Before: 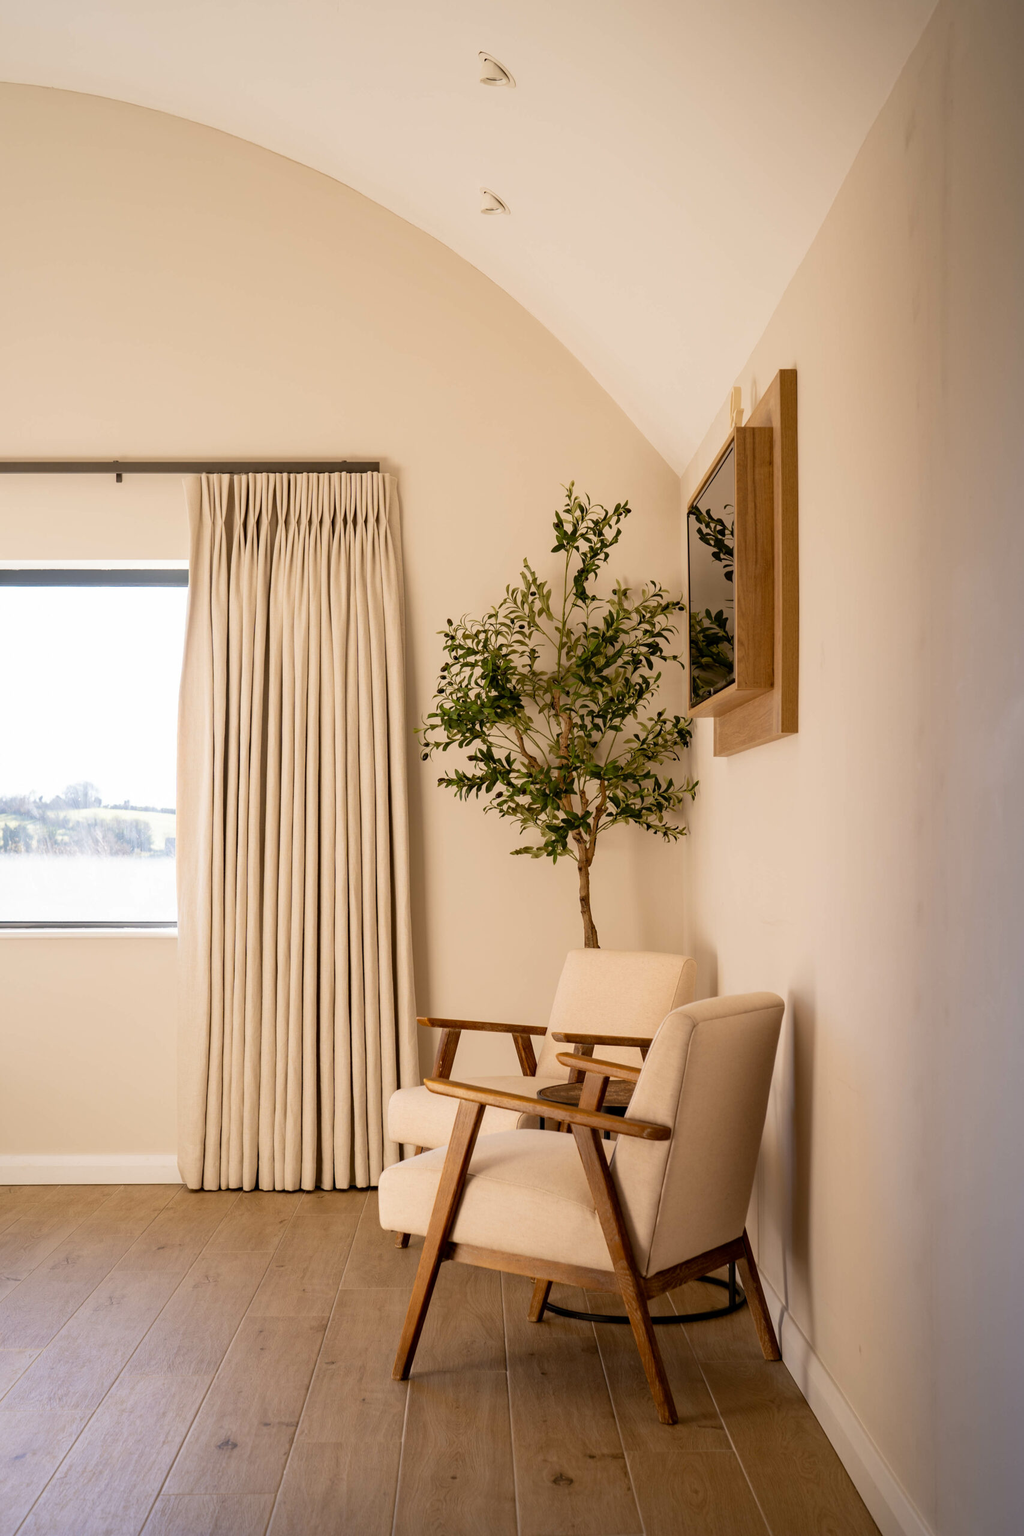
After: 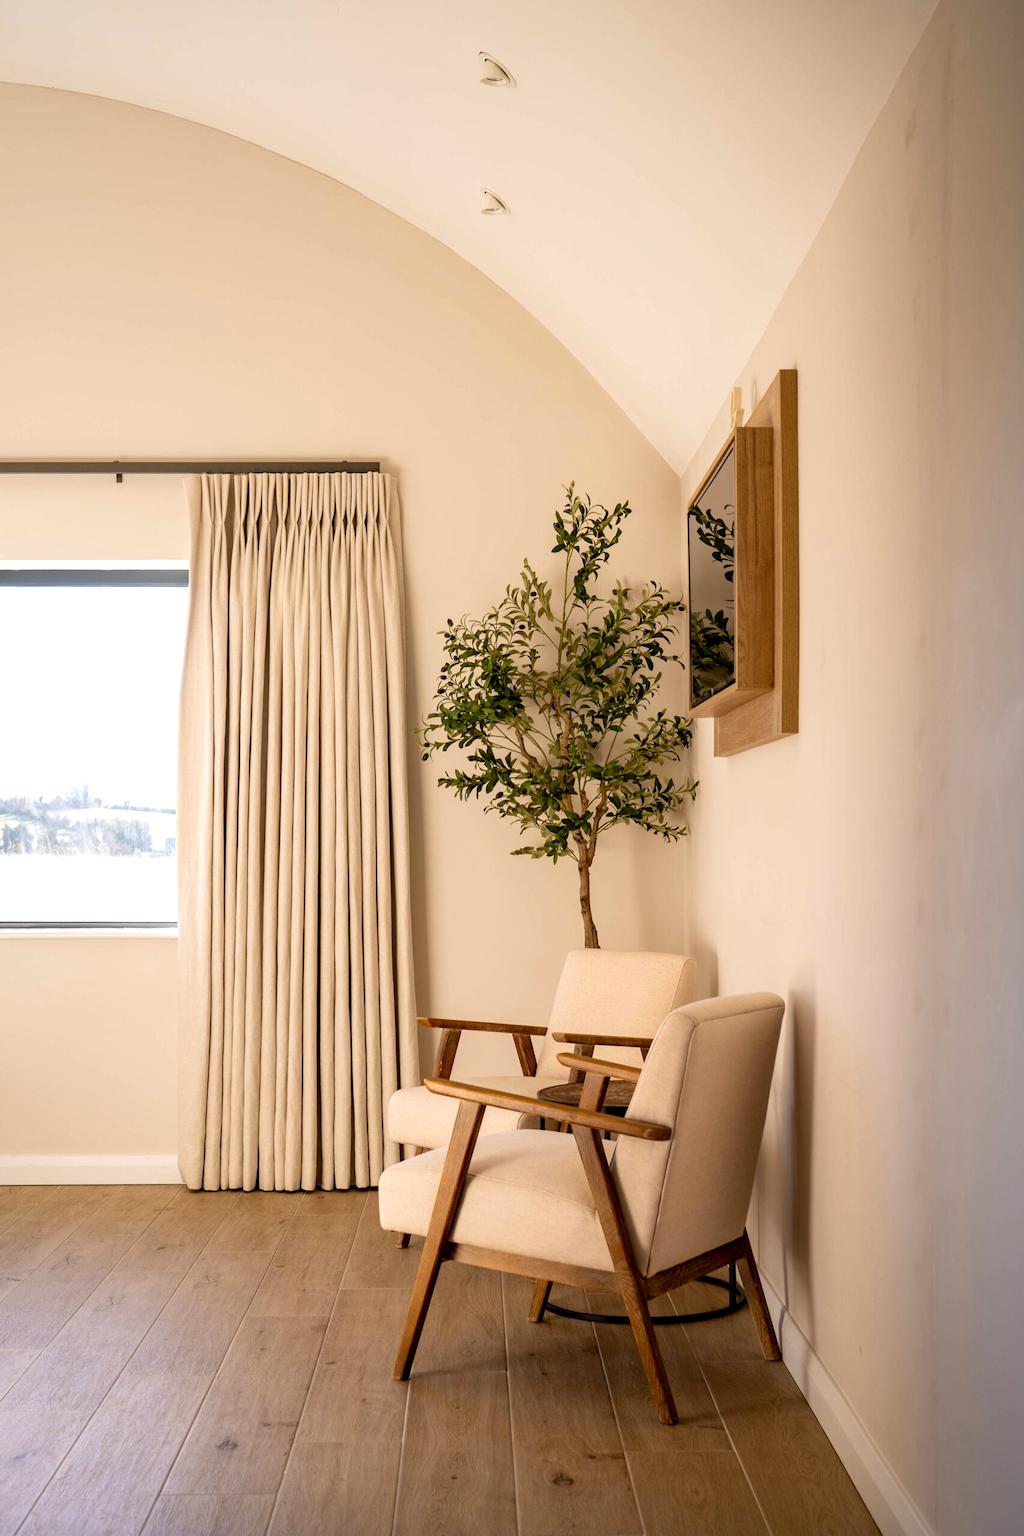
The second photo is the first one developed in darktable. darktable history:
local contrast: highlights 100%, shadows 100%, detail 120%, midtone range 0.2
exposure: black level correction 0, exposure 0.5 EV, compensate exposure bias true, compensate highlight preservation false
